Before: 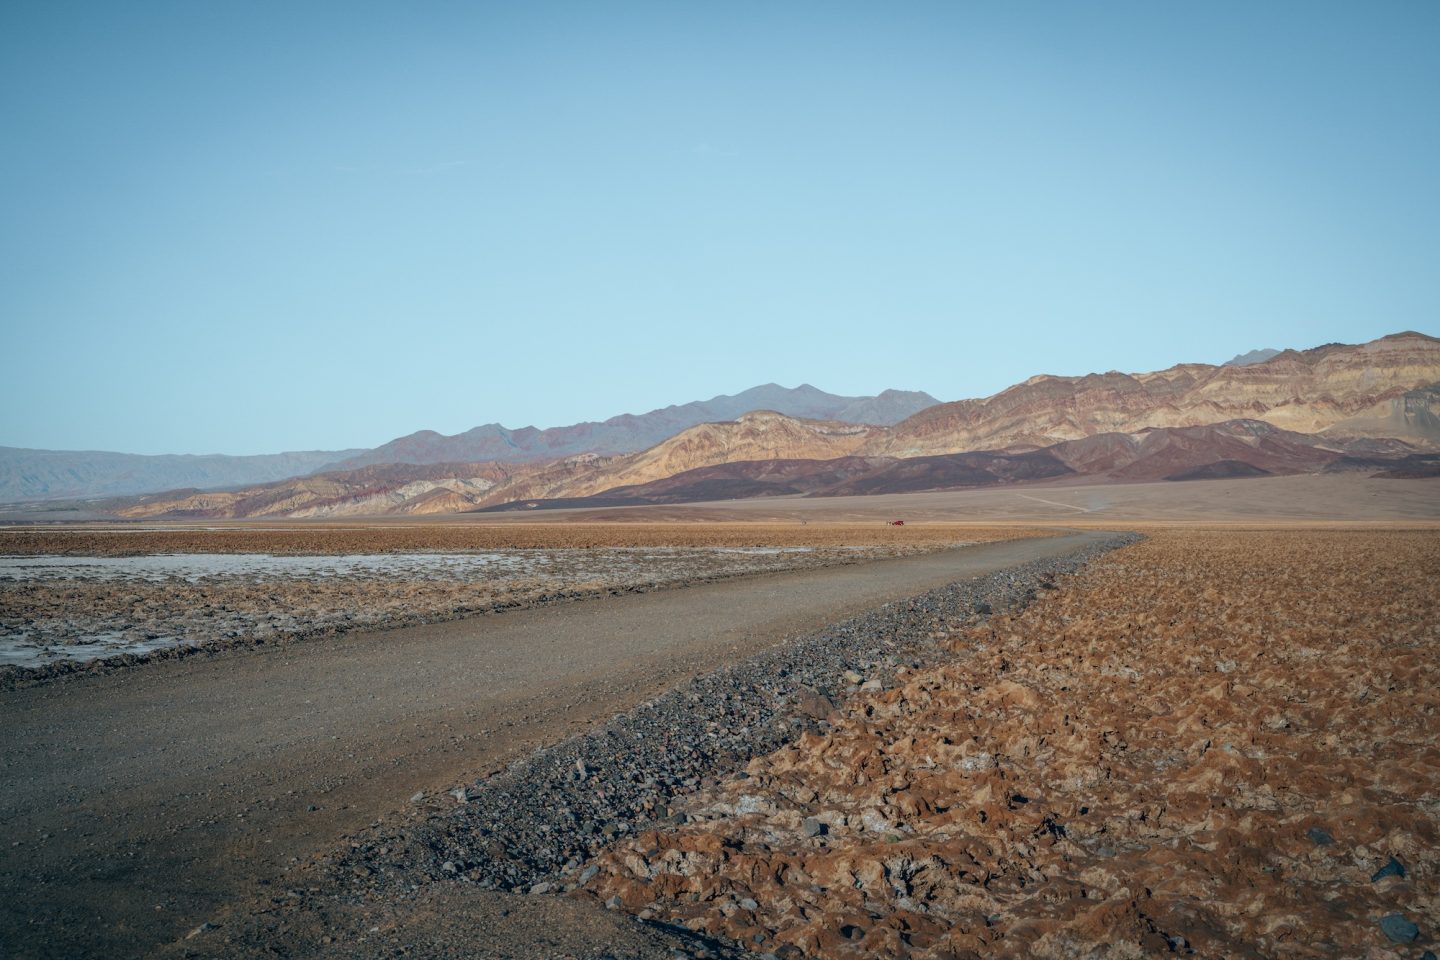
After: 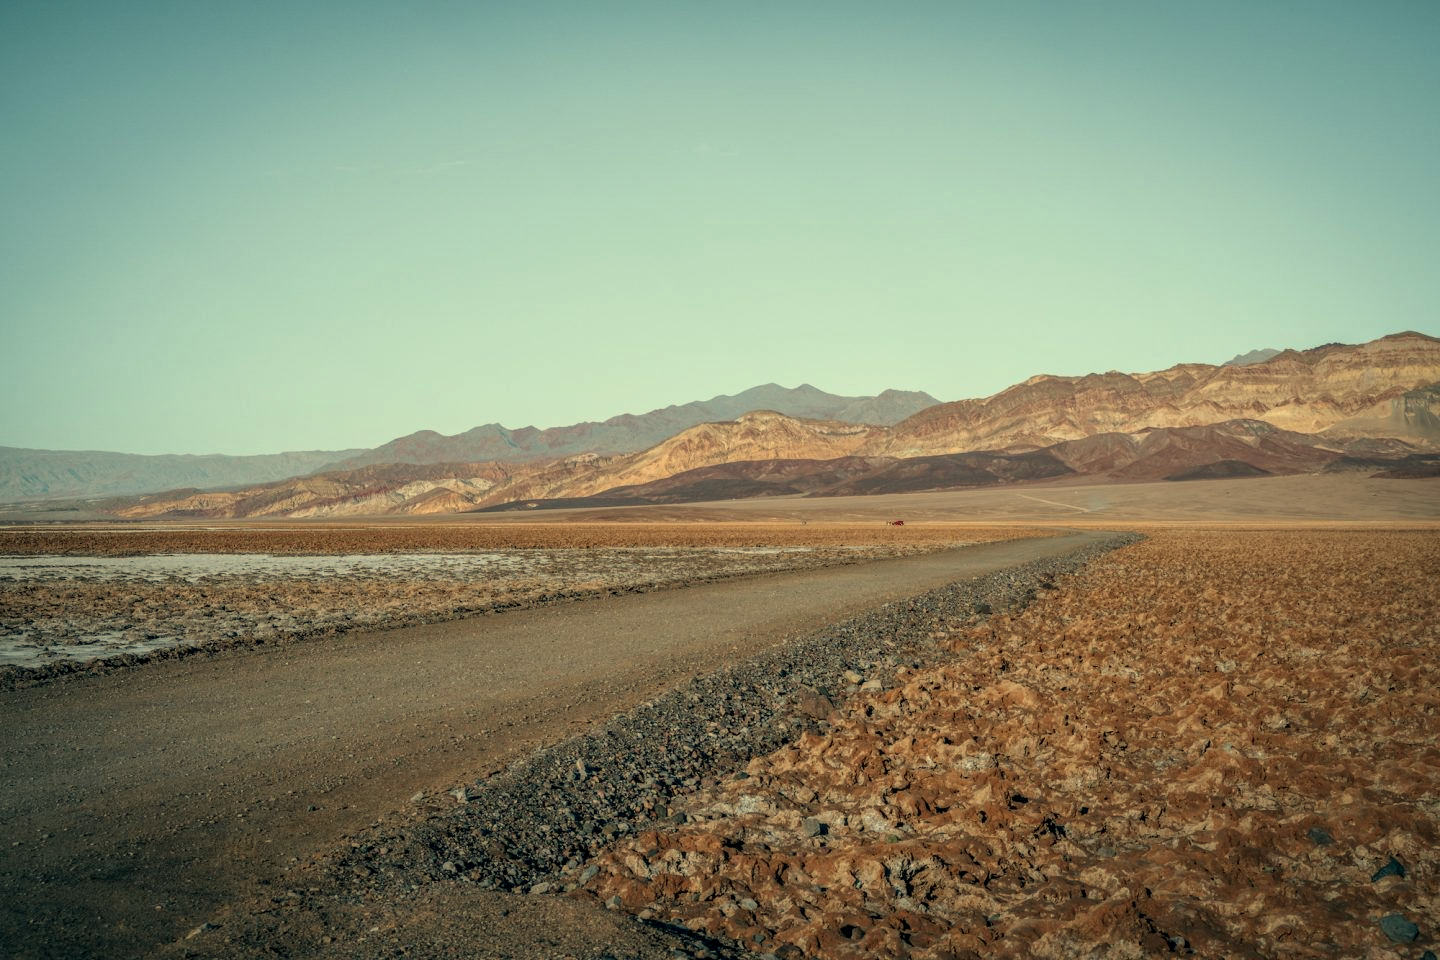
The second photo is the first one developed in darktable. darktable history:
white balance: red 1.08, blue 0.791
local contrast: on, module defaults
